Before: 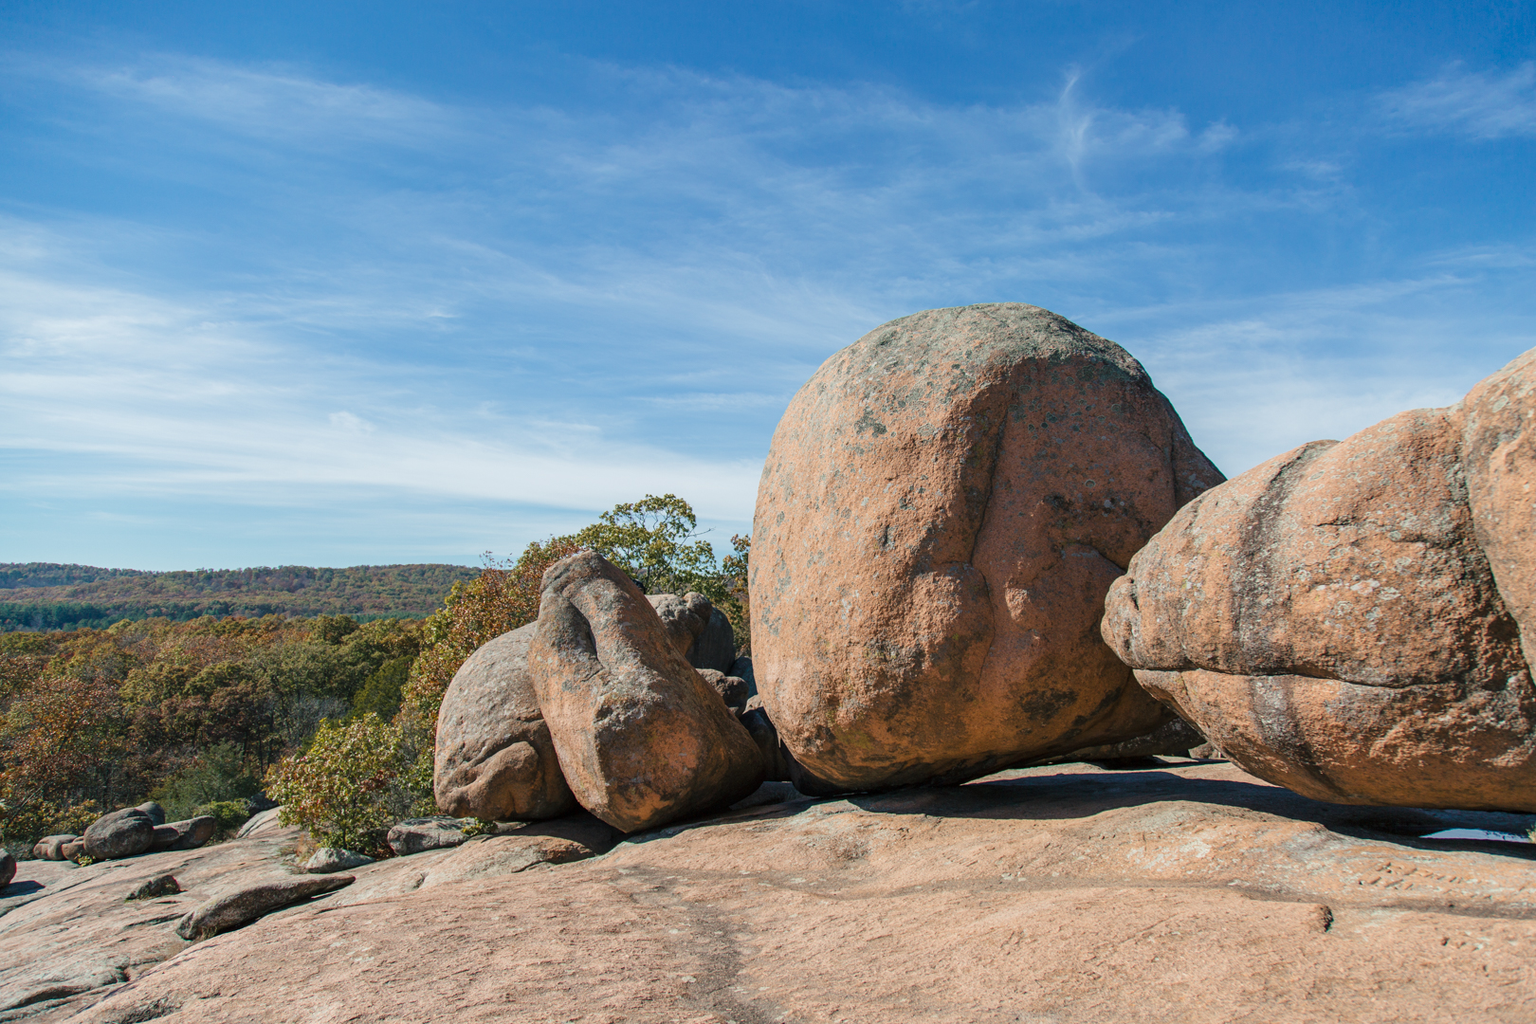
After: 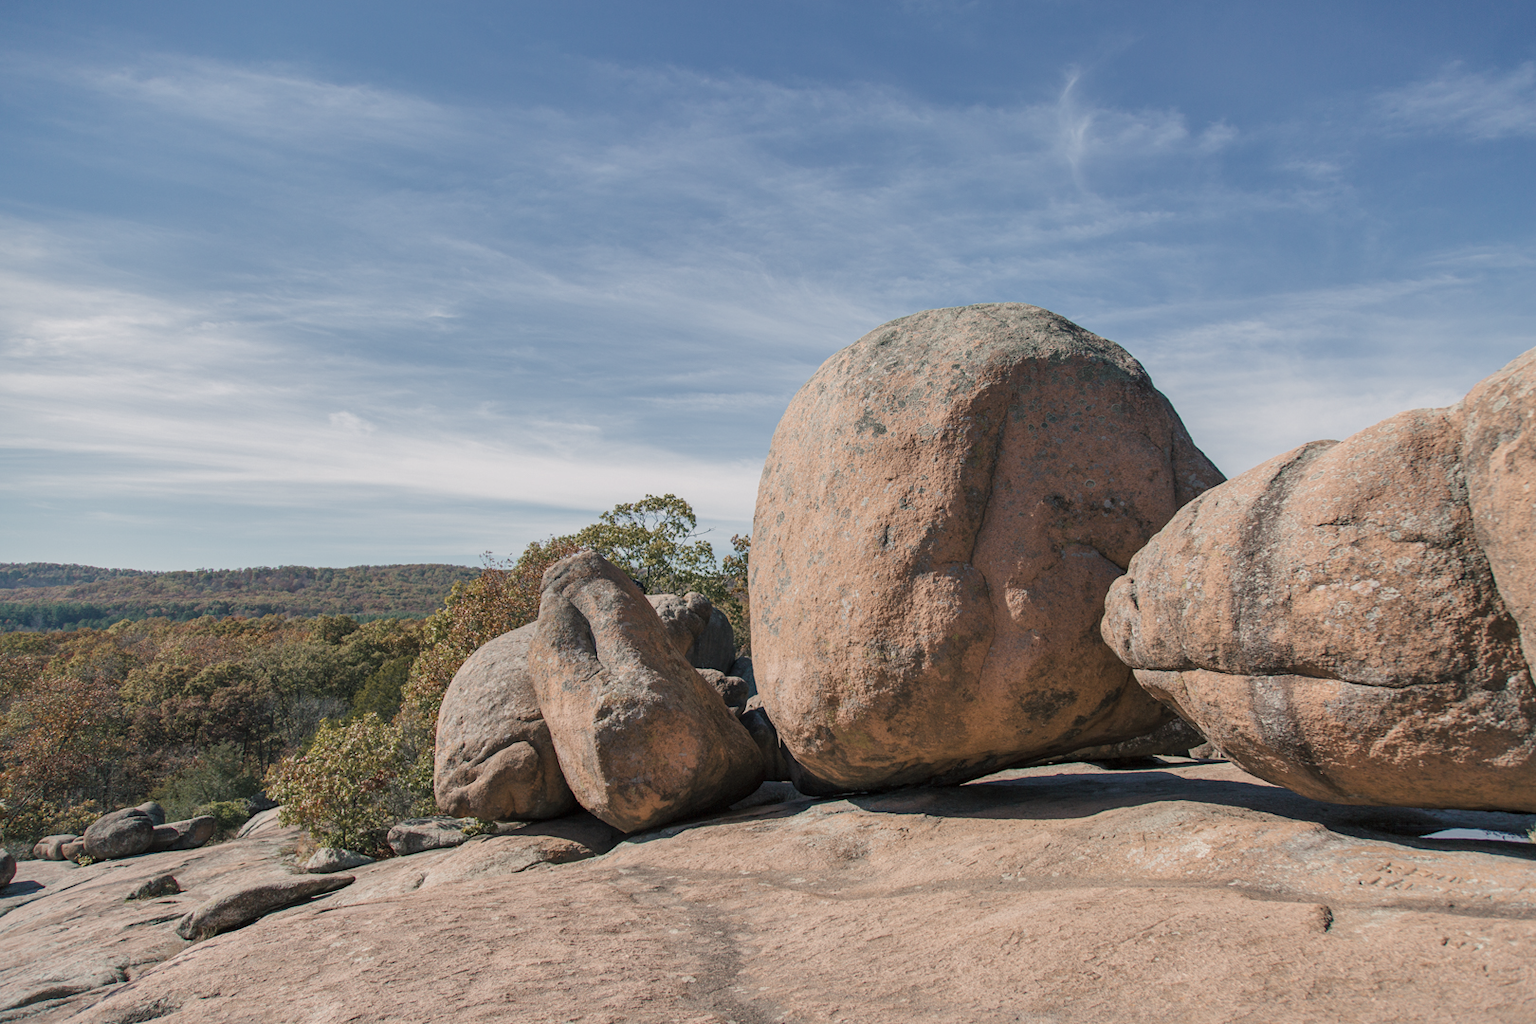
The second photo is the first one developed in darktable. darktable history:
color correction: highlights a* 5.51, highlights b* 5.22, saturation 0.668
shadows and highlights: highlights color adjustment 0.358%
